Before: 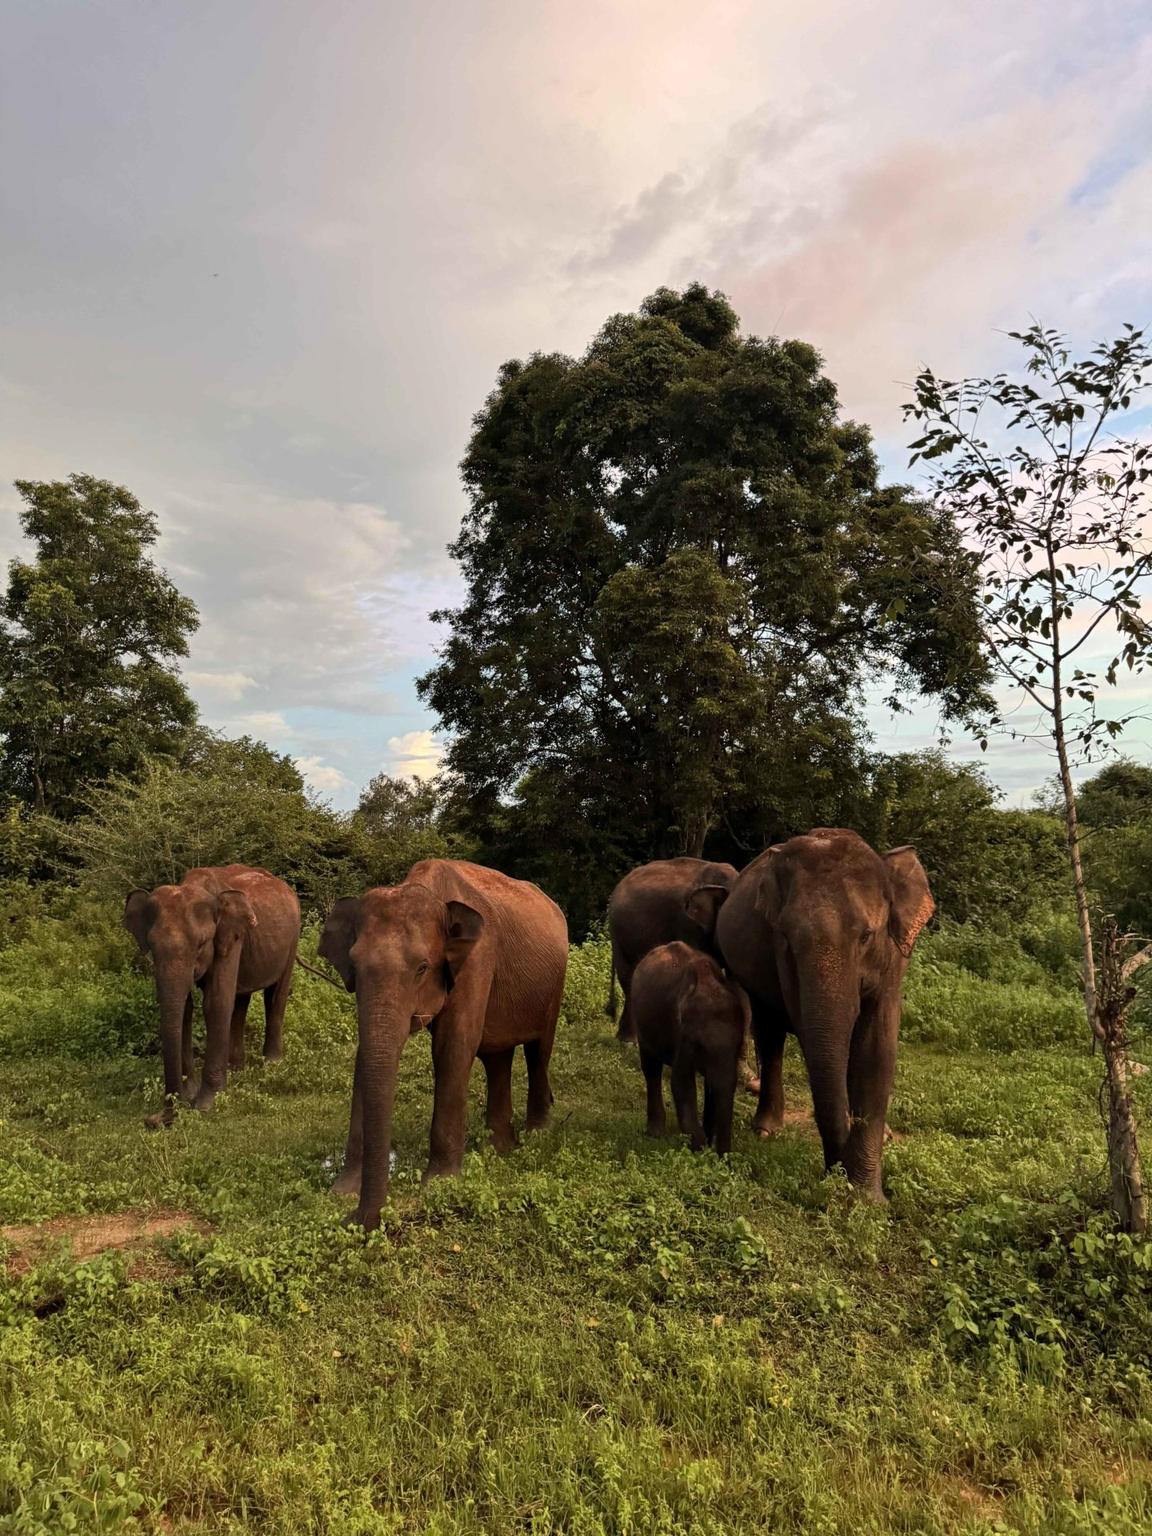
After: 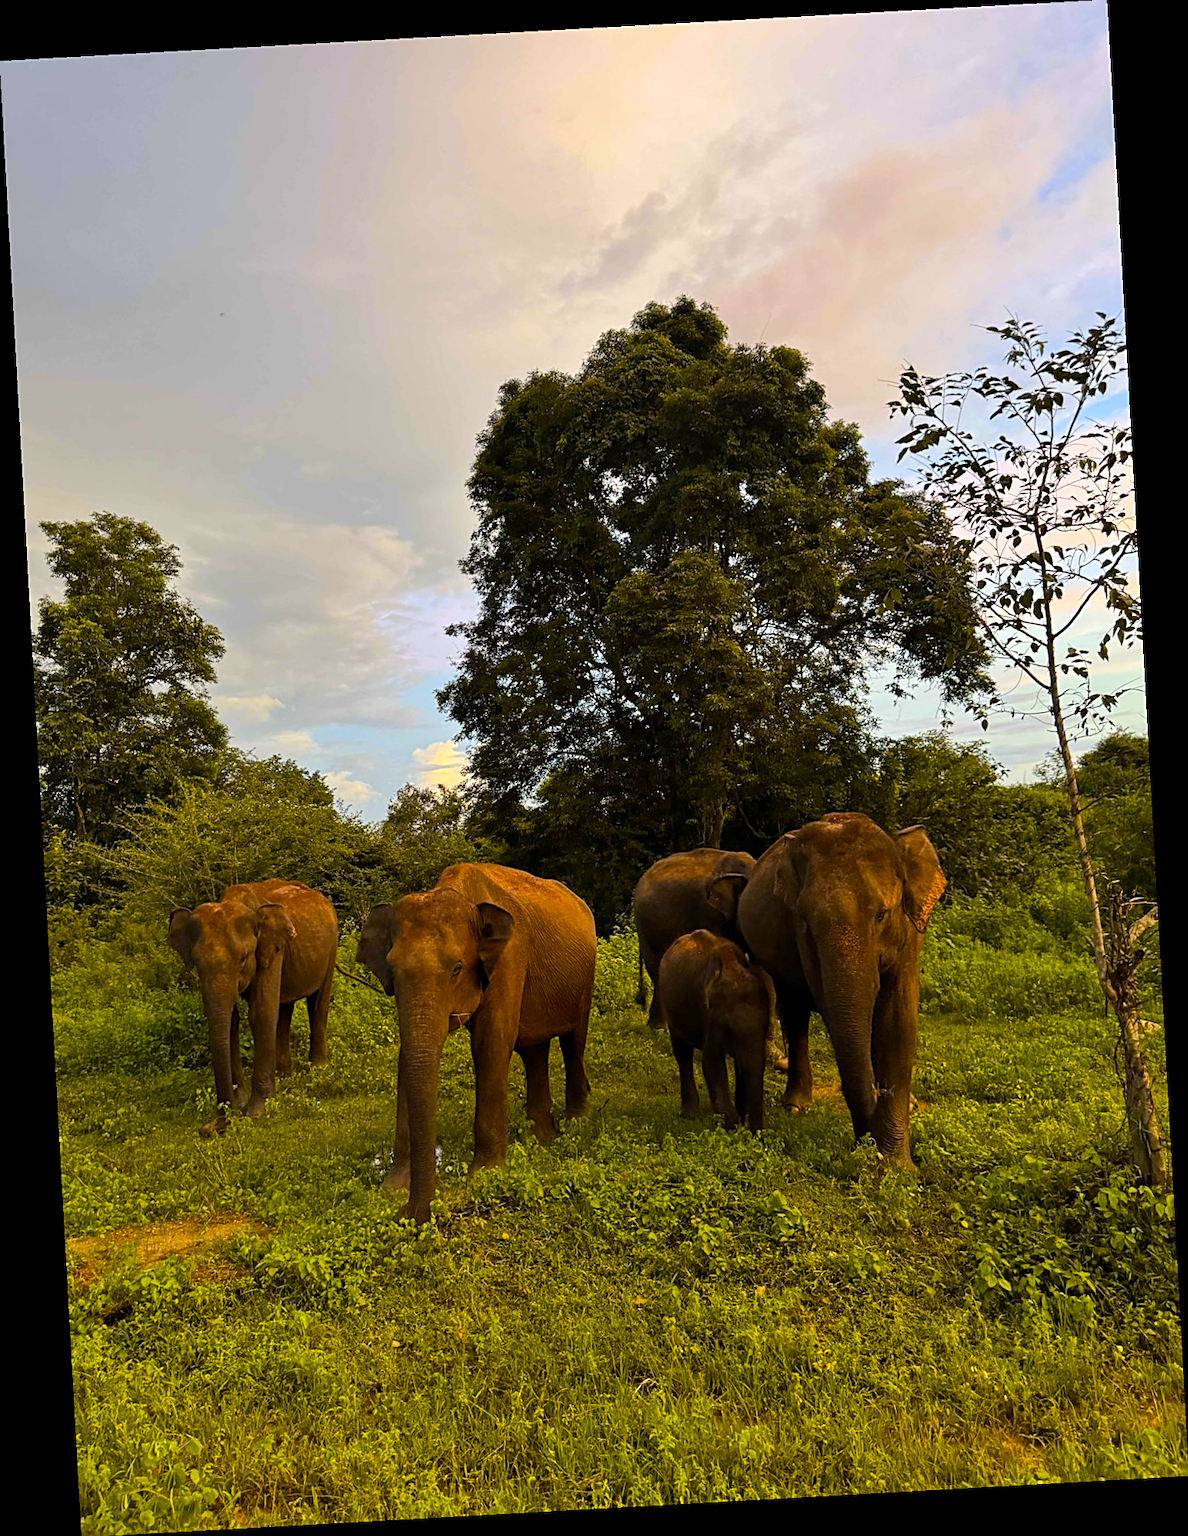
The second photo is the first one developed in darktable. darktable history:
sharpen: on, module defaults
color balance rgb: linear chroma grading › global chroma 15%, perceptual saturation grading › global saturation 30%
color contrast: green-magenta contrast 0.85, blue-yellow contrast 1.25, unbound 0
rotate and perspective: rotation -3.18°, automatic cropping off
